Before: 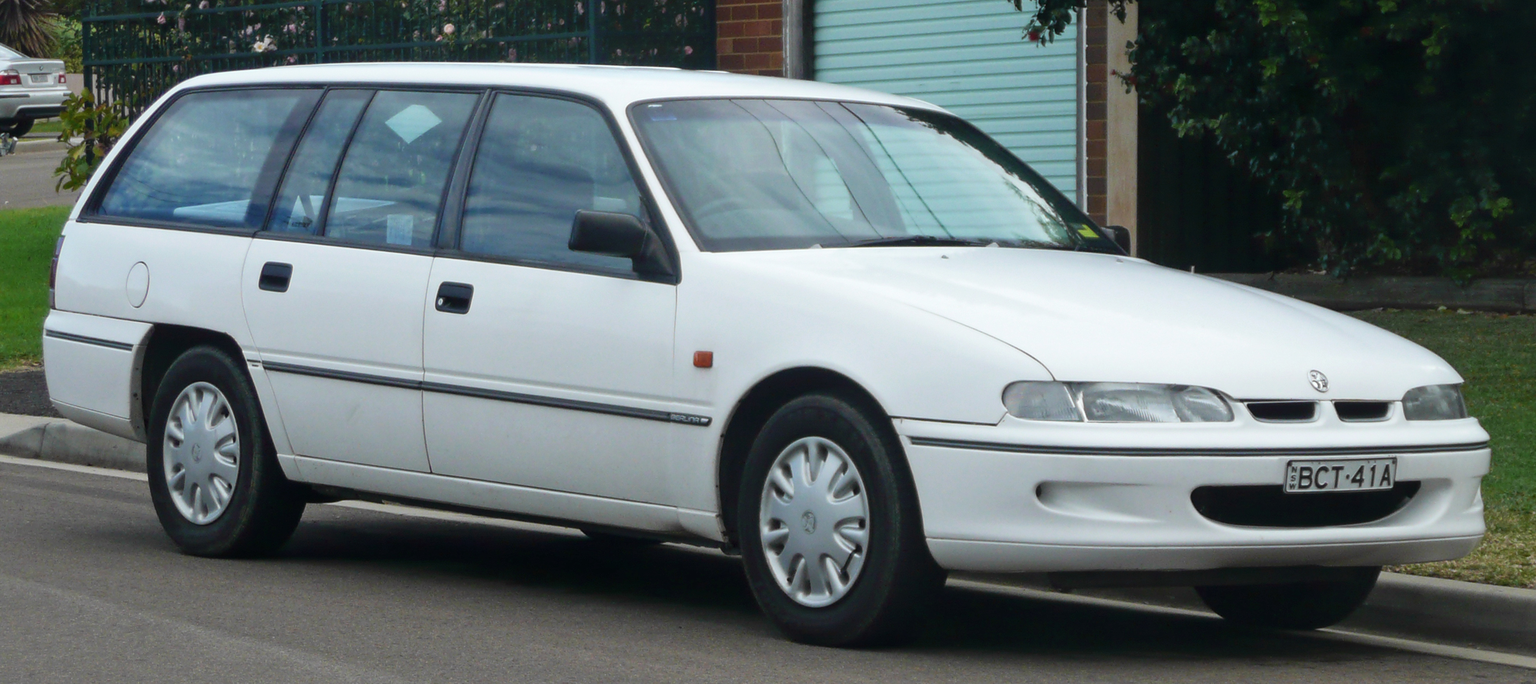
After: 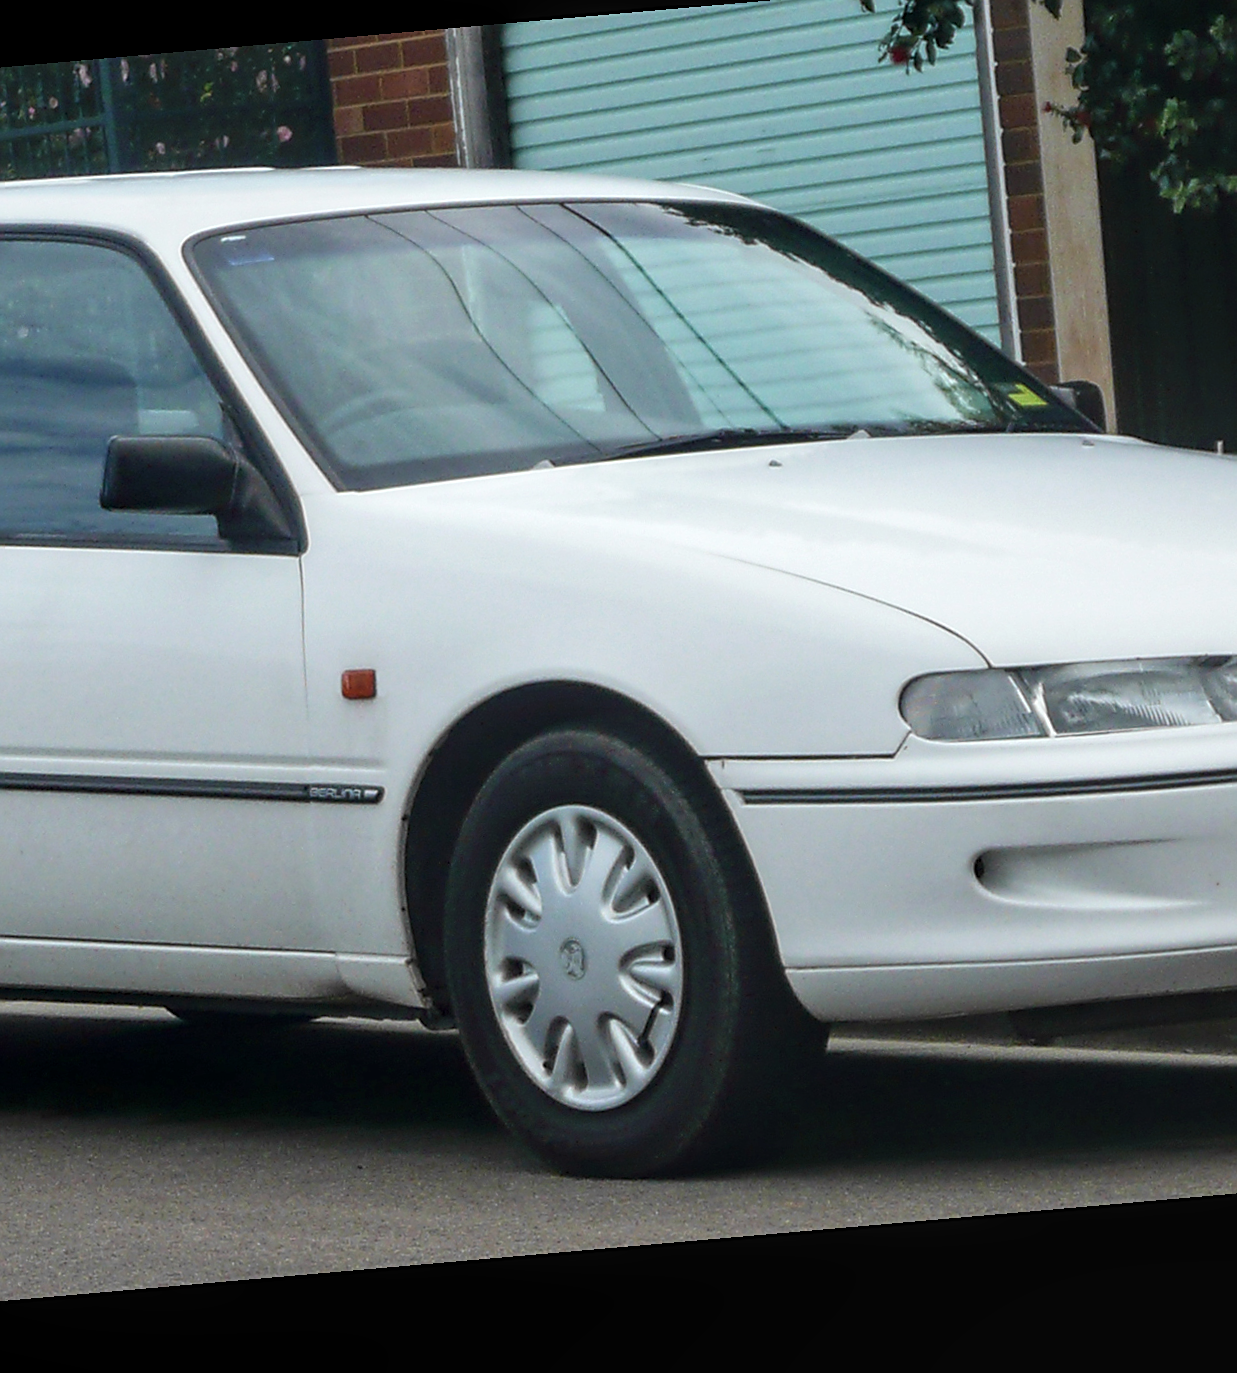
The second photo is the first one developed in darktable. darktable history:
rotate and perspective: rotation -4.98°, automatic cropping off
local contrast: detail 130%
sharpen: on, module defaults
crop: left 33.452%, top 6.025%, right 23.155%
